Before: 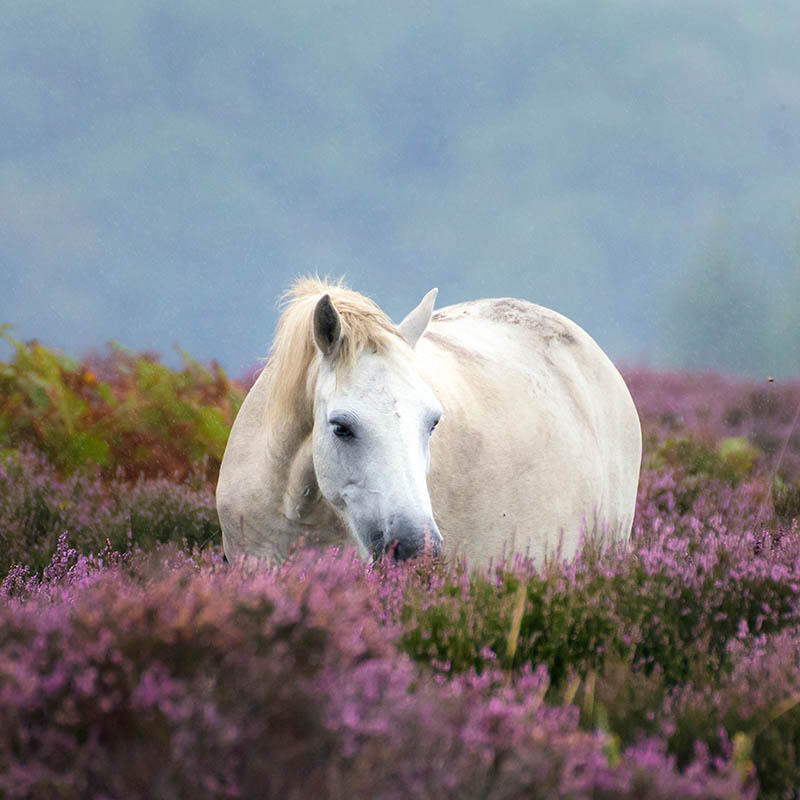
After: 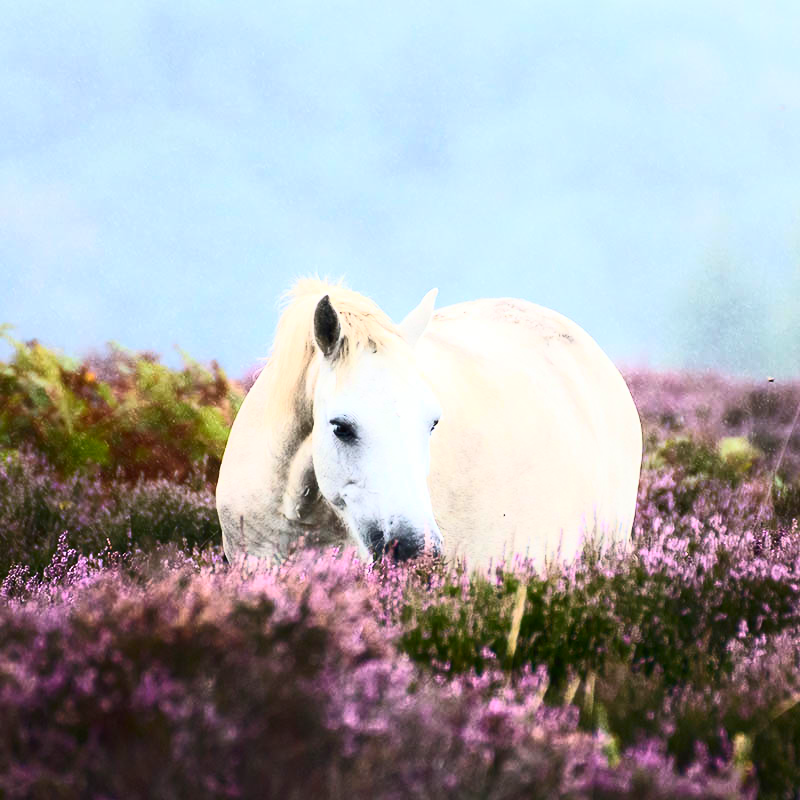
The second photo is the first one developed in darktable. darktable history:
contrast brightness saturation: contrast 0.623, brightness 0.323, saturation 0.141
